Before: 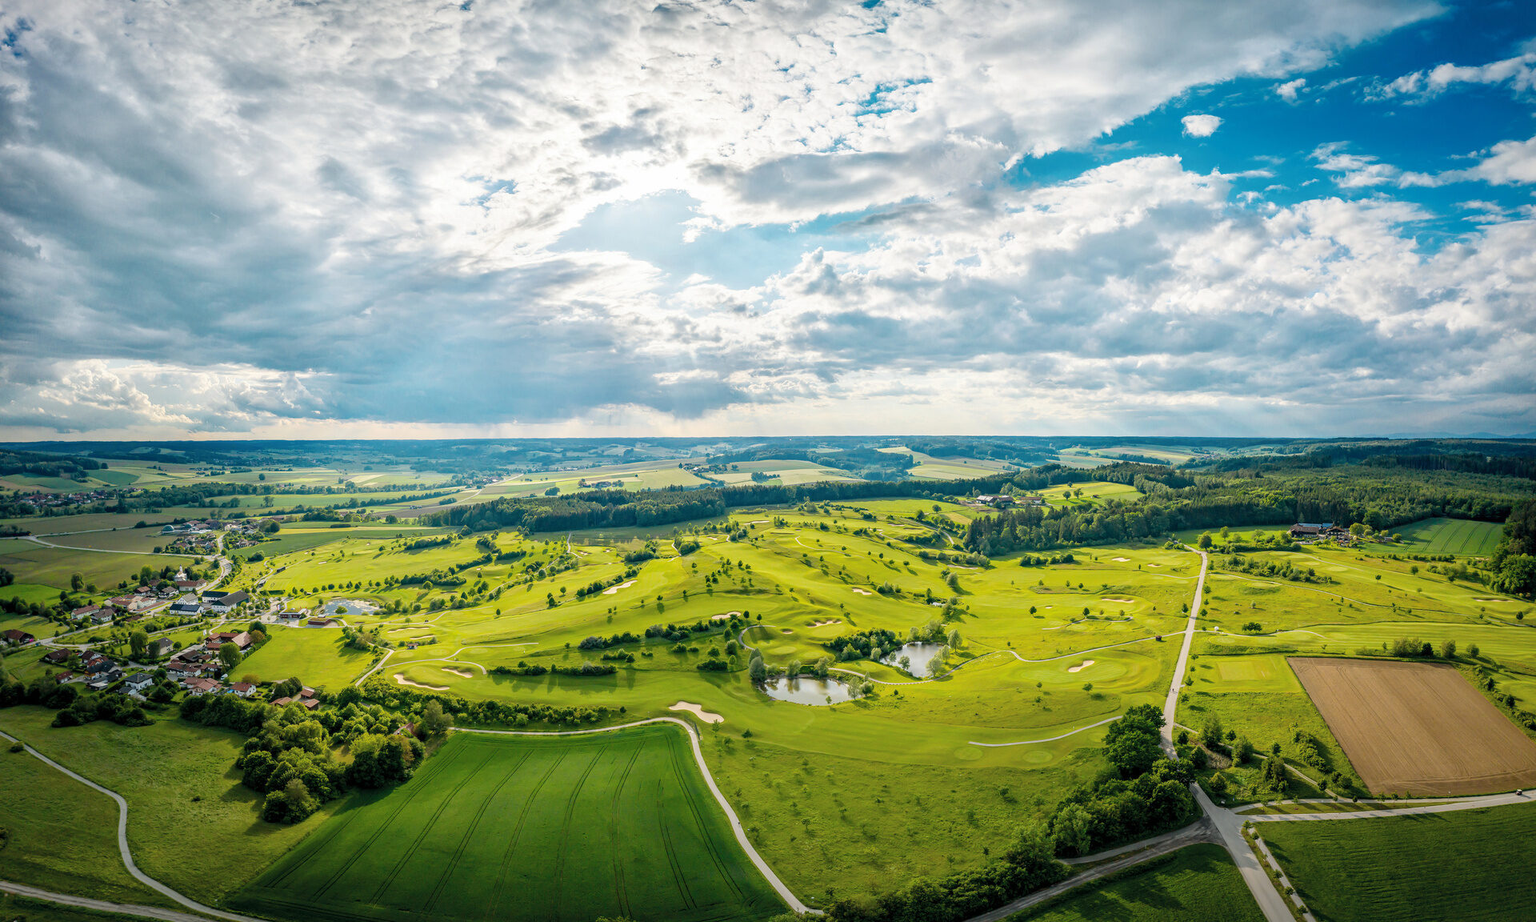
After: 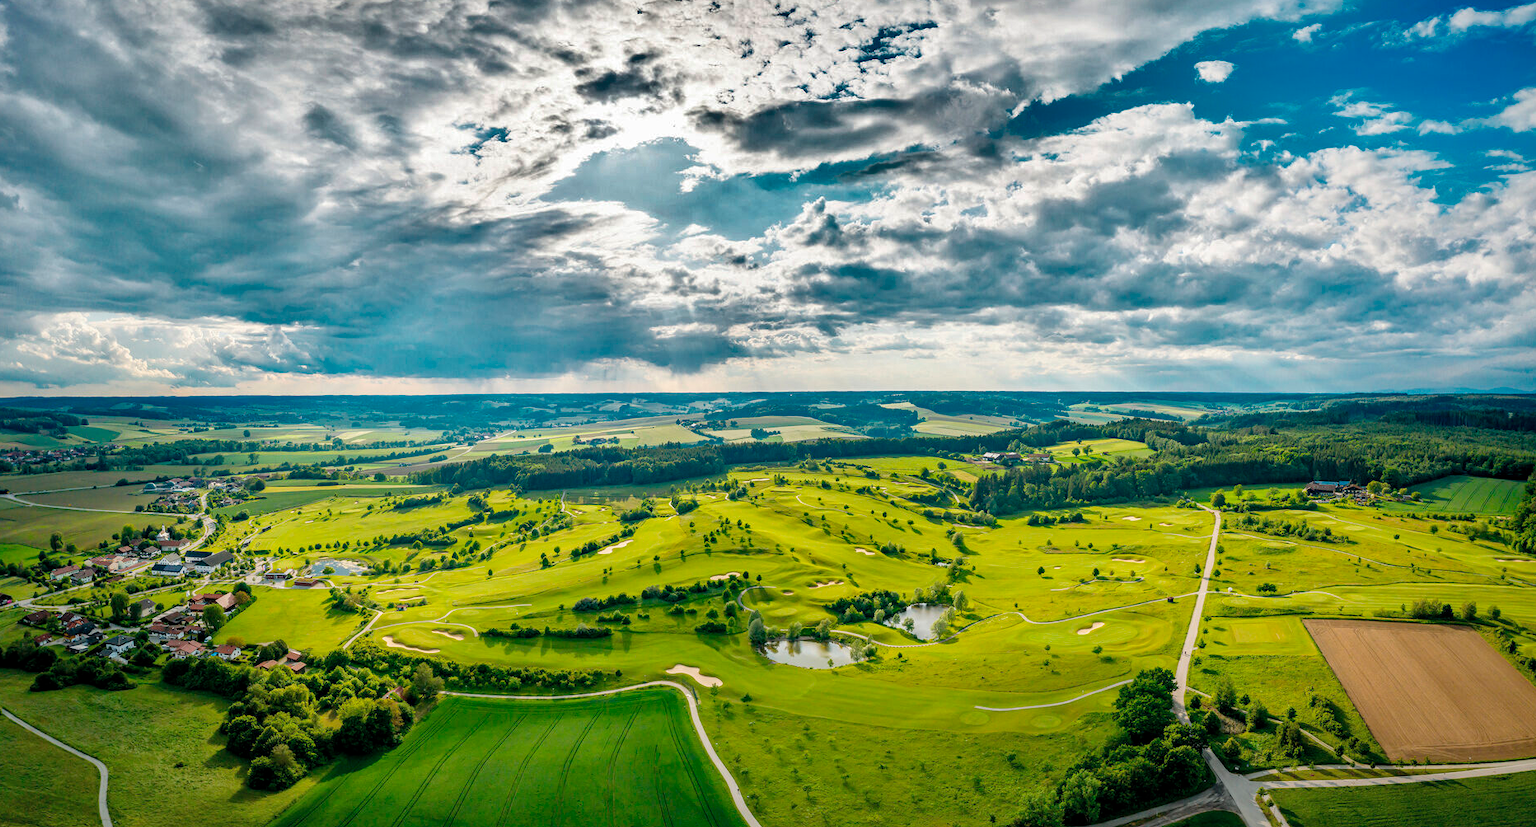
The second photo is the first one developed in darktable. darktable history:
crop: left 1.507%, top 6.147%, right 1.379%, bottom 6.637%
shadows and highlights: radius 108.52, shadows 40.68, highlights -72.88, low approximation 0.01, soften with gaussian
